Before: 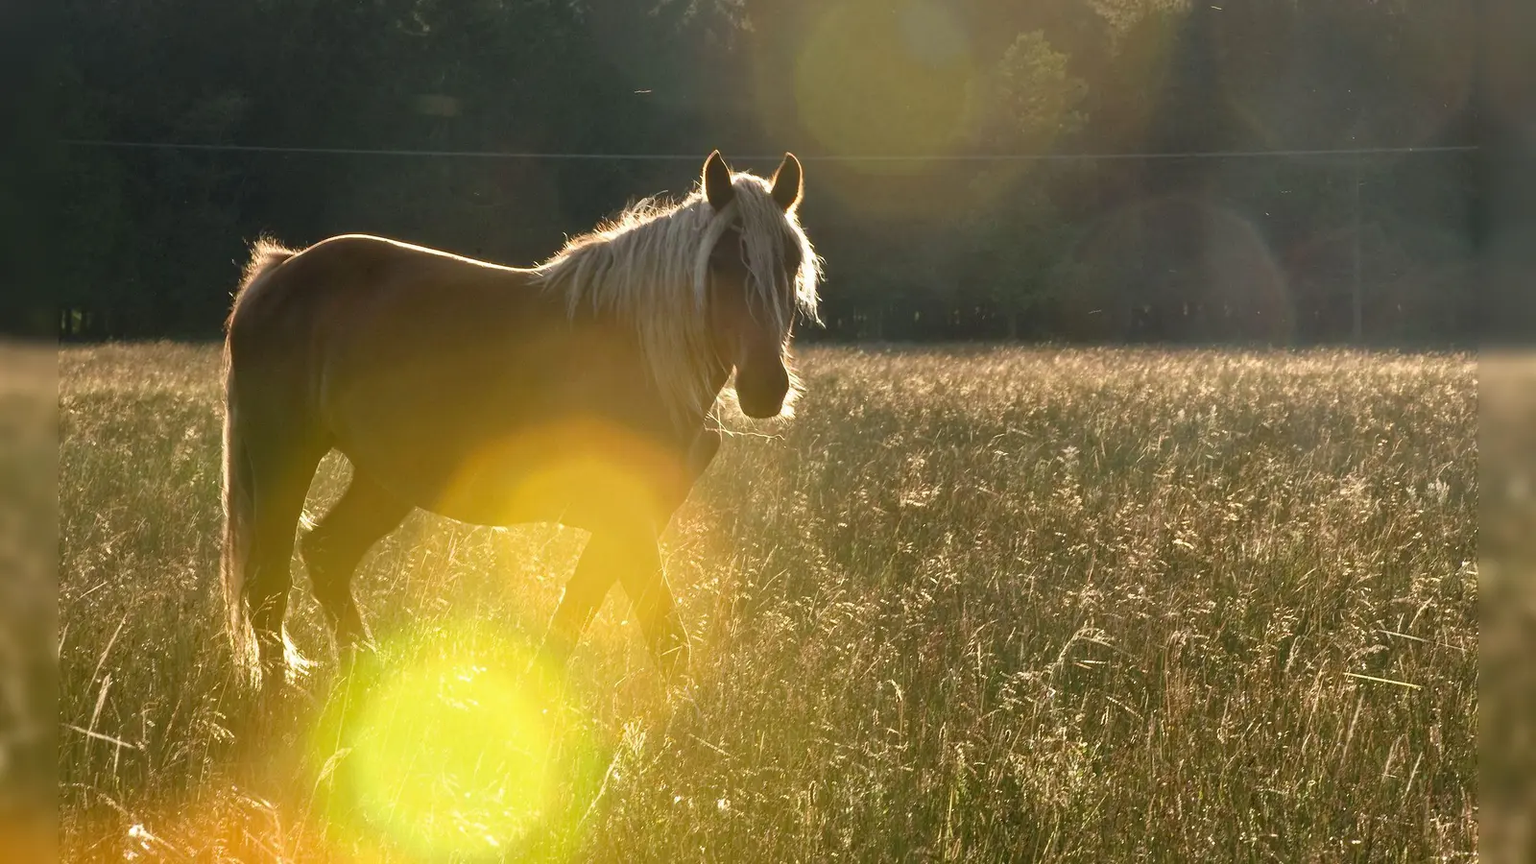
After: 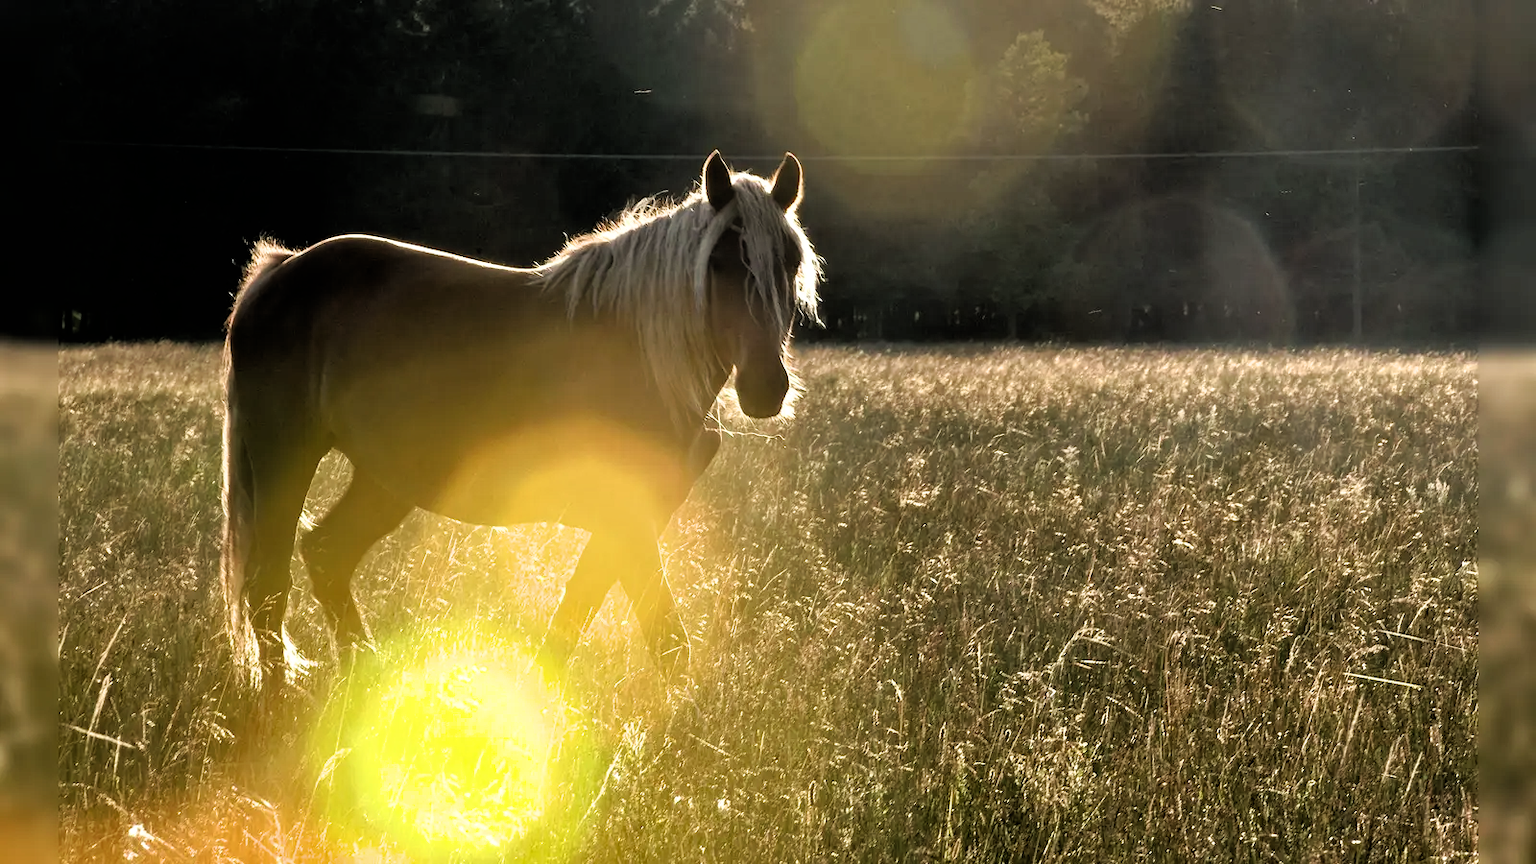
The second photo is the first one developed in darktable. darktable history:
filmic rgb: black relative exposure -3.64 EV, white relative exposure 2.44 EV, hardness 3.29
shadows and highlights: shadows 12, white point adjustment 1.2, soften with gaussian
tone curve: curves: ch0 [(0, 0) (0.003, 0.003) (0.011, 0.011) (0.025, 0.024) (0.044, 0.044) (0.069, 0.068) (0.1, 0.098) (0.136, 0.133) (0.177, 0.174) (0.224, 0.22) (0.277, 0.272) (0.335, 0.329) (0.399, 0.392) (0.468, 0.46) (0.543, 0.546) (0.623, 0.626) (0.709, 0.711) (0.801, 0.802) (0.898, 0.898) (1, 1)], preserve colors none
